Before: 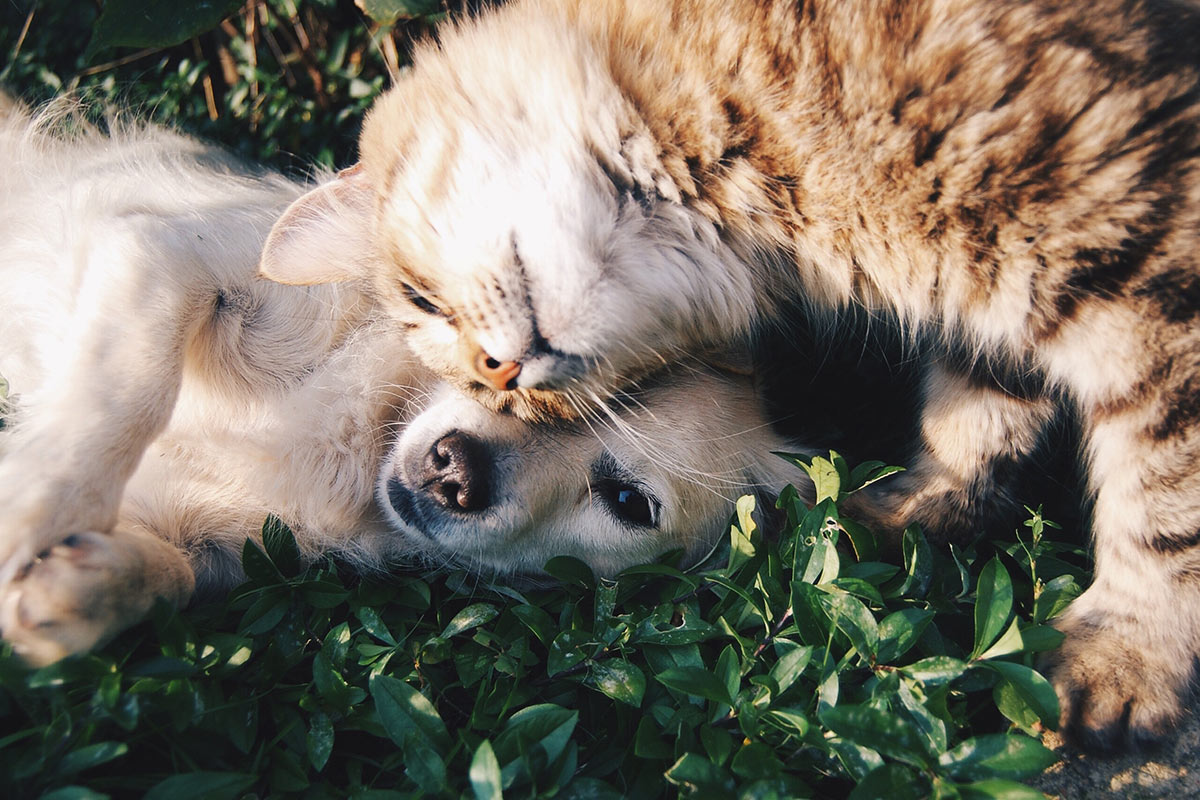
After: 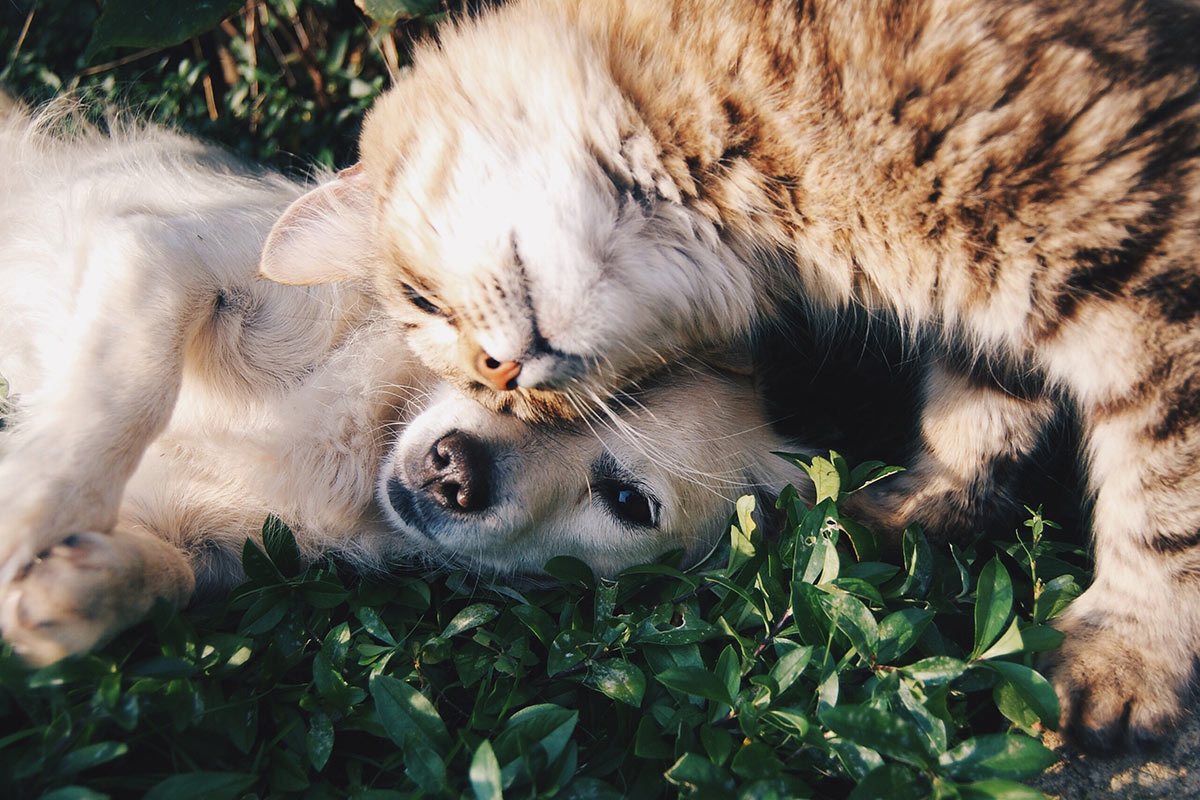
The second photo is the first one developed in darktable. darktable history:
exposure: exposure -0.072 EV, compensate exposure bias true, compensate highlight preservation false
